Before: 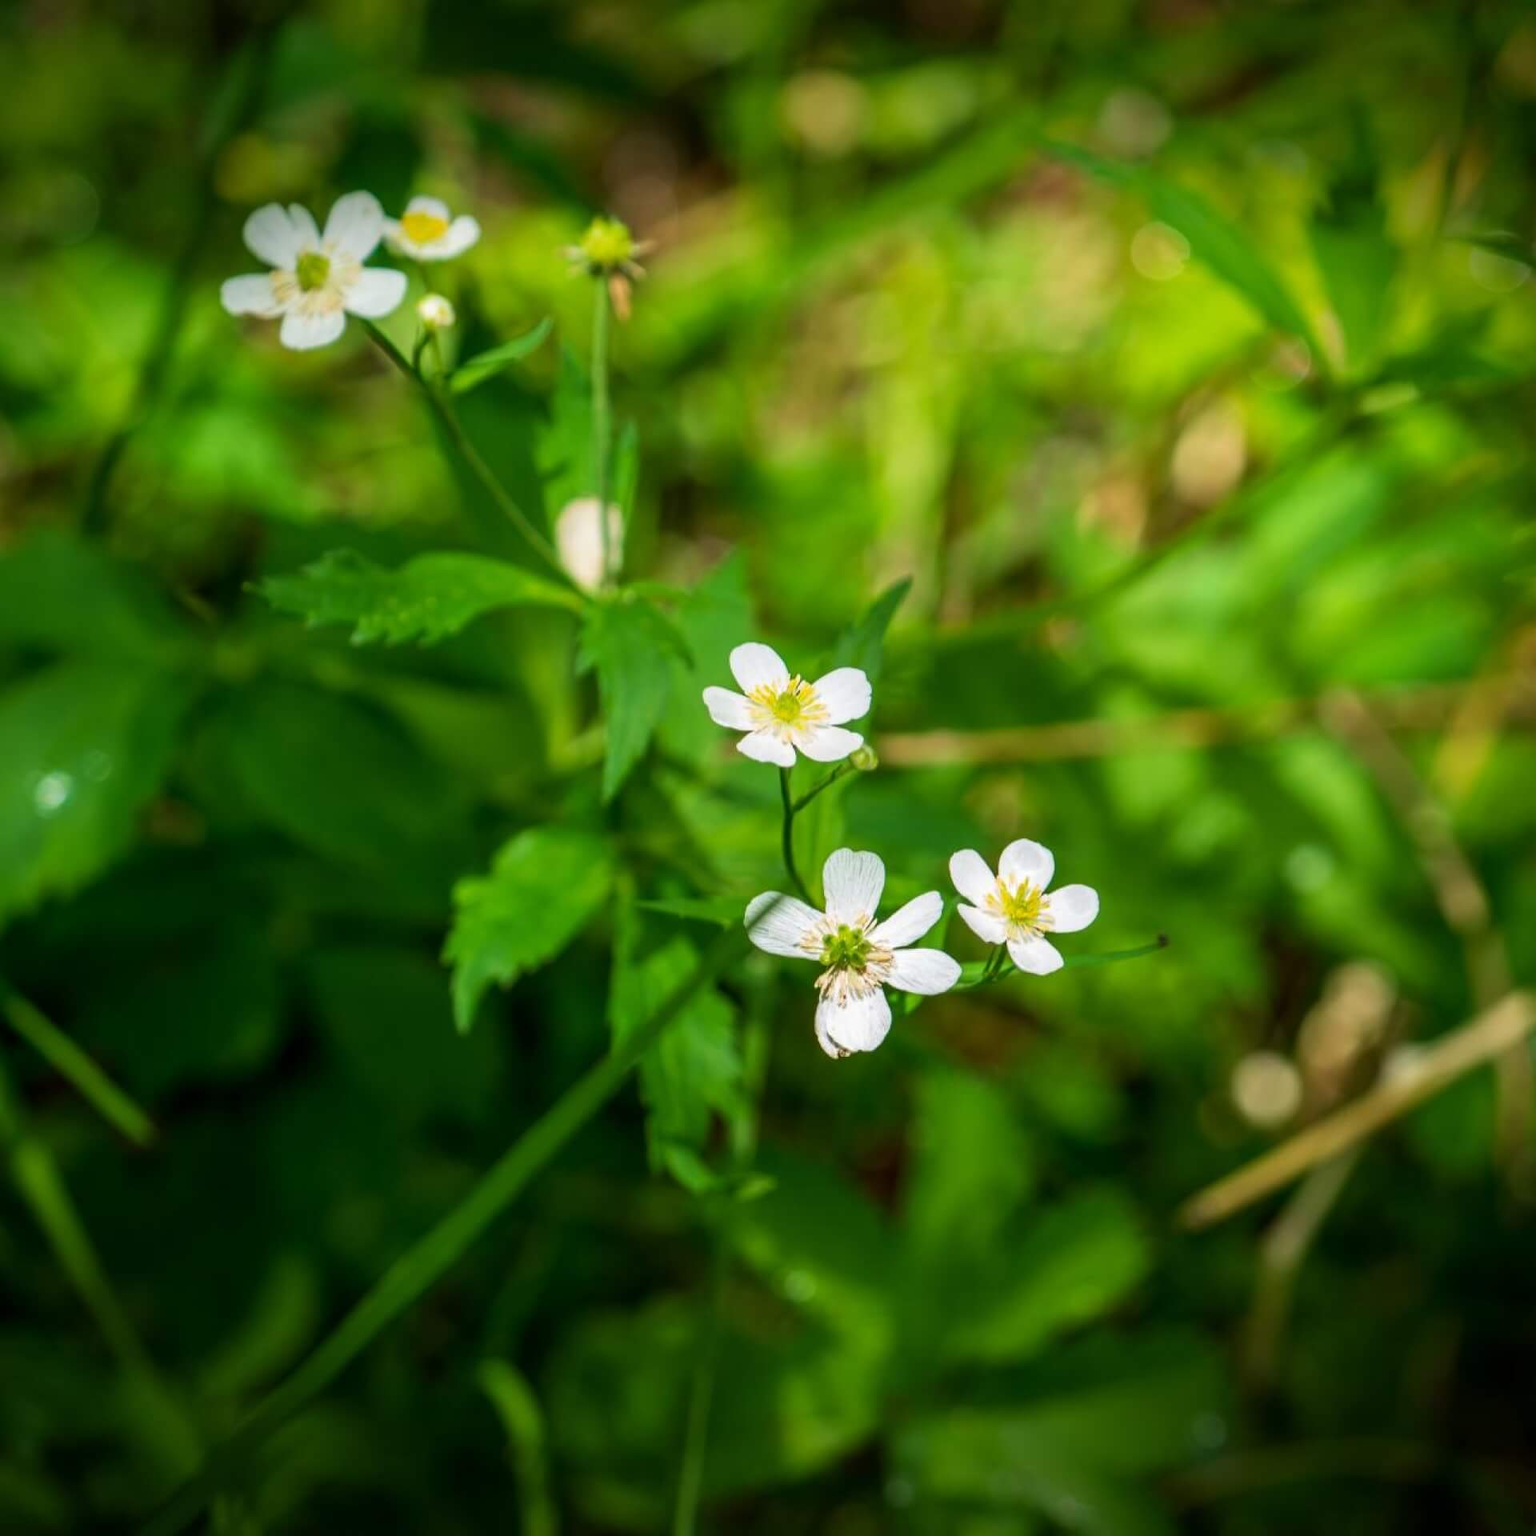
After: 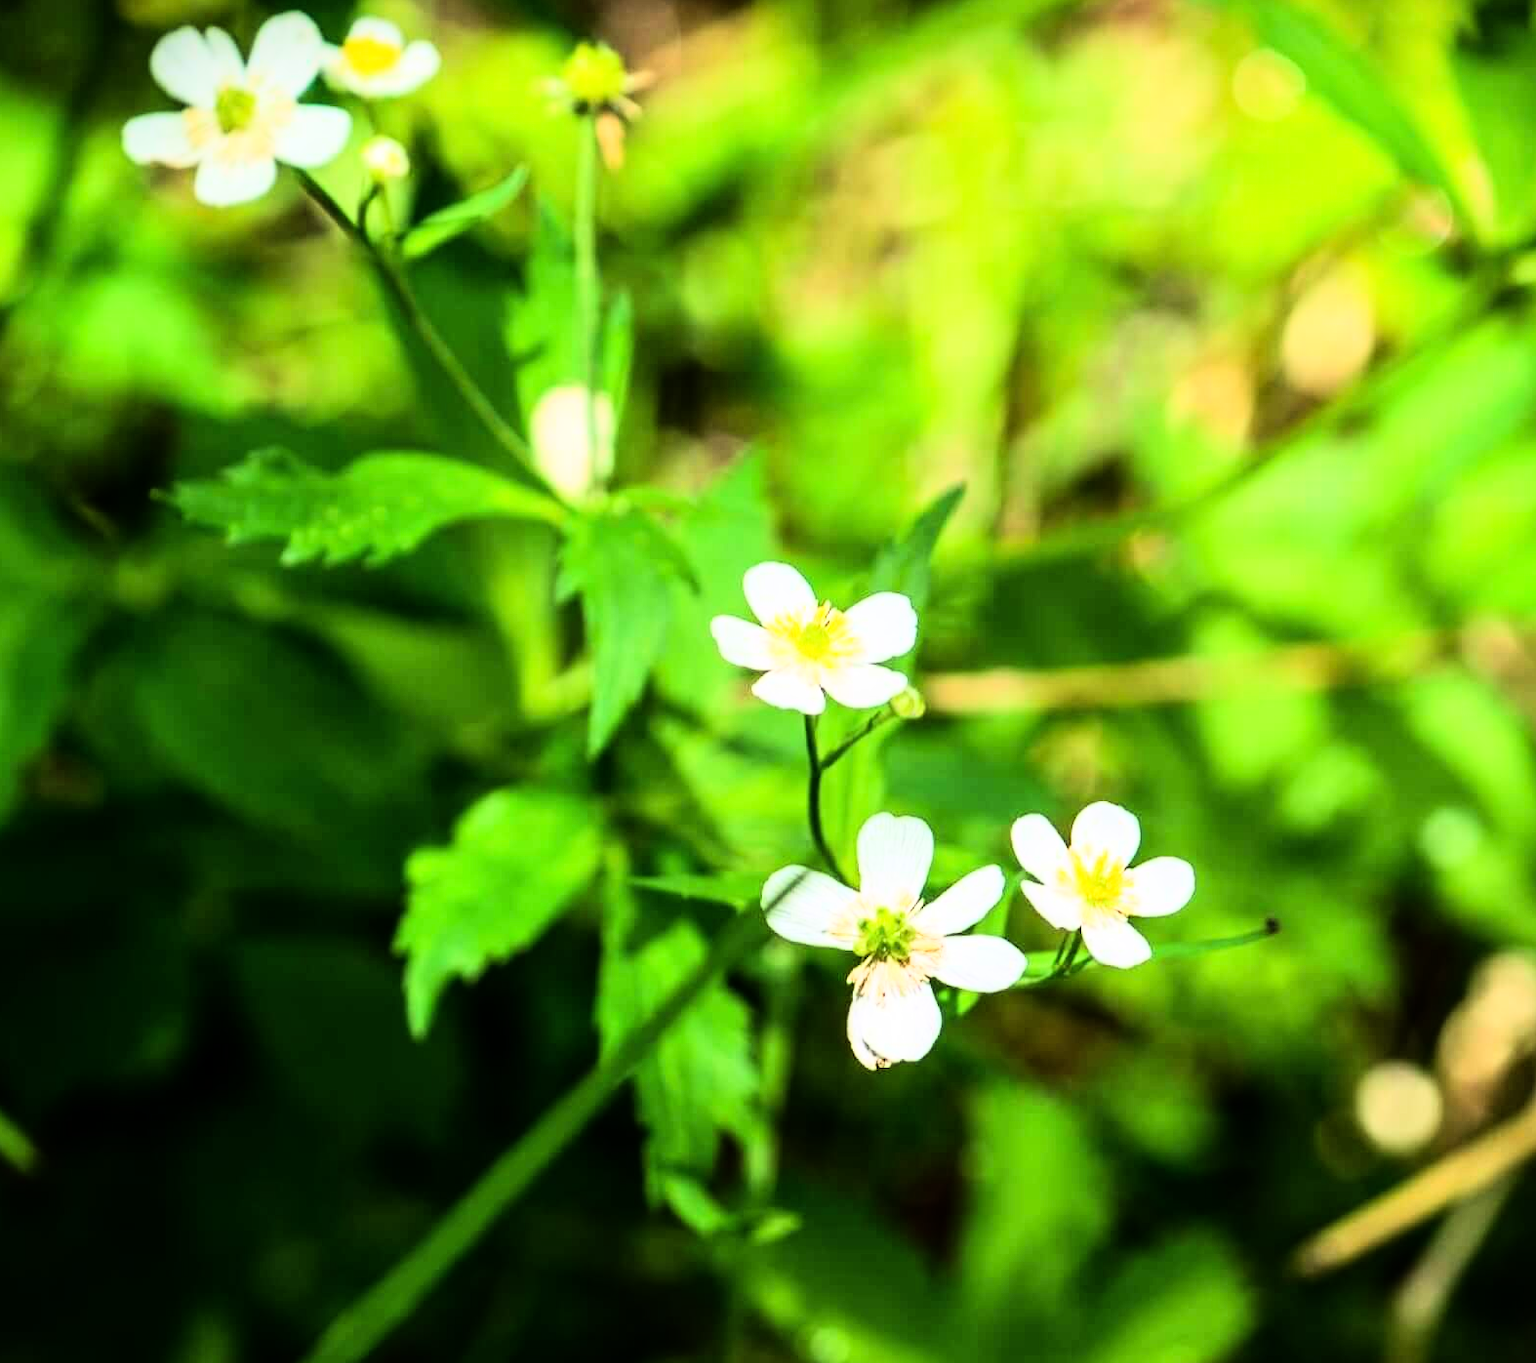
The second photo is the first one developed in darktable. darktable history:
rgb curve: curves: ch0 [(0, 0) (0.21, 0.15) (0.24, 0.21) (0.5, 0.75) (0.75, 0.96) (0.89, 0.99) (1, 1)]; ch1 [(0, 0.02) (0.21, 0.13) (0.25, 0.2) (0.5, 0.67) (0.75, 0.9) (0.89, 0.97) (1, 1)]; ch2 [(0, 0.02) (0.21, 0.13) (0.25, 0.2) (0.5, 0.67) (0.75, 0.9) (0.89, 0.97) (1, 1)], compensate middle gray true
crop: left 7.856%, top 11.836%, right 10.12%, bottom 15.387%
